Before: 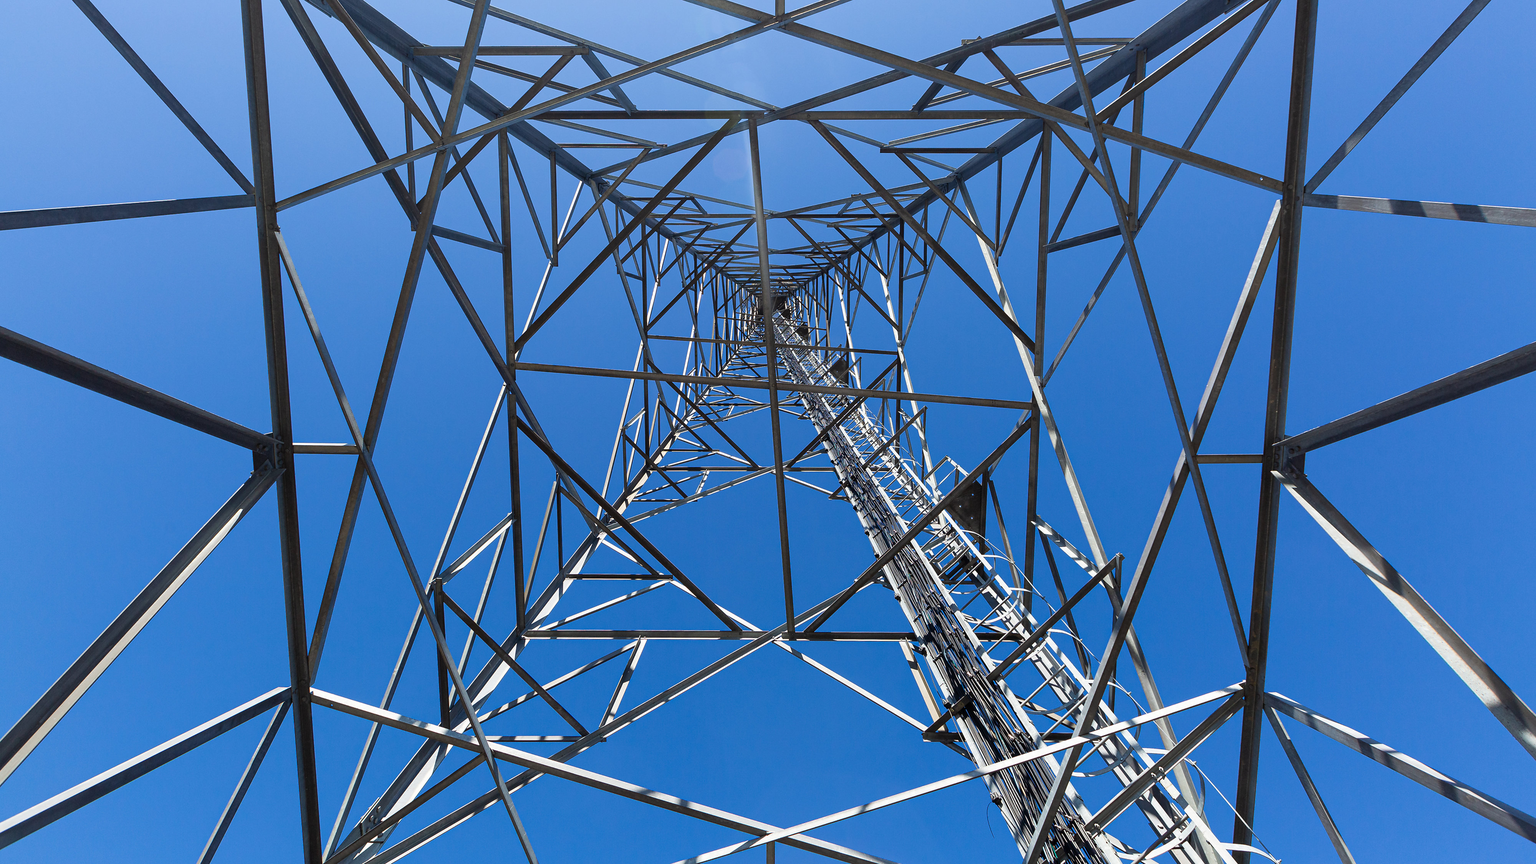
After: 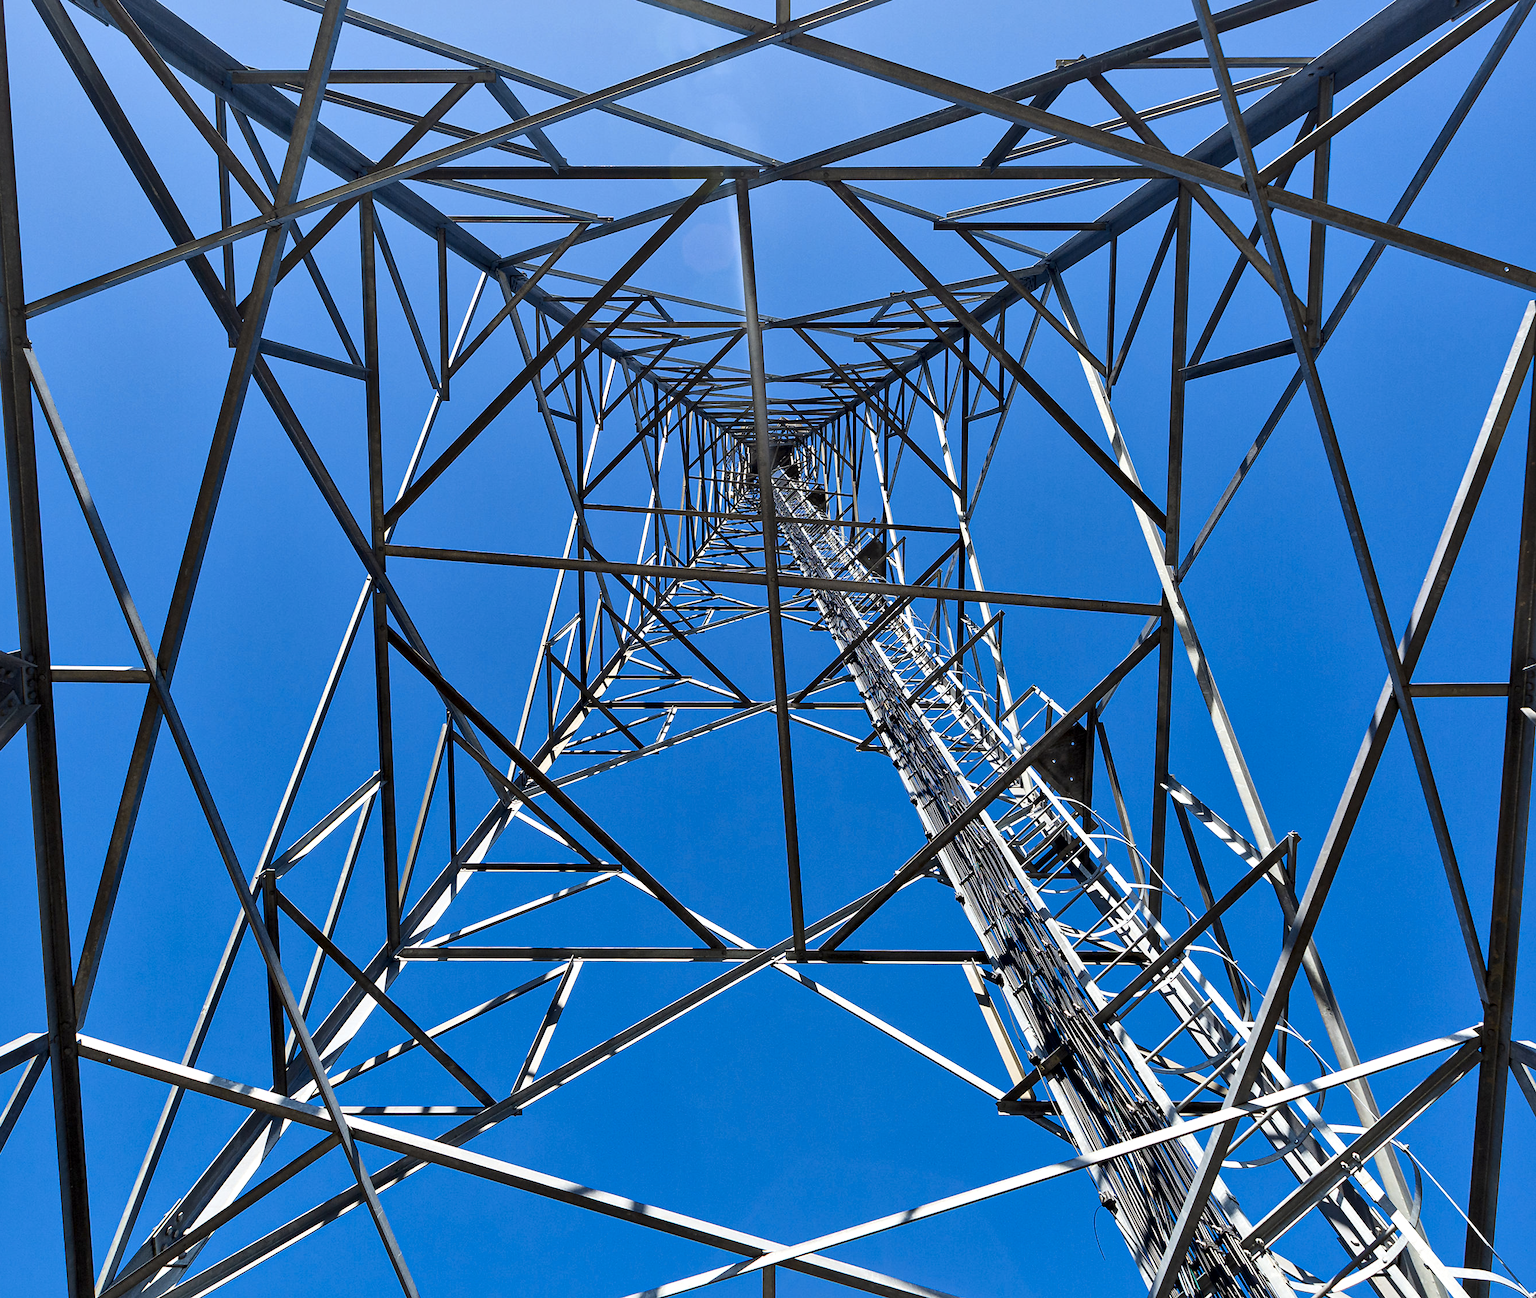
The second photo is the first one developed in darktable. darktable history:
local contrast: mode bilateral grid, contrast 25, coarseness 60, detail 151%, midtone range 0.2
crop: left 16.899%, right 16.556%
color contrast: green-magenta contrast 0.8, blue-yellow contrast 1.1, unbound 0
